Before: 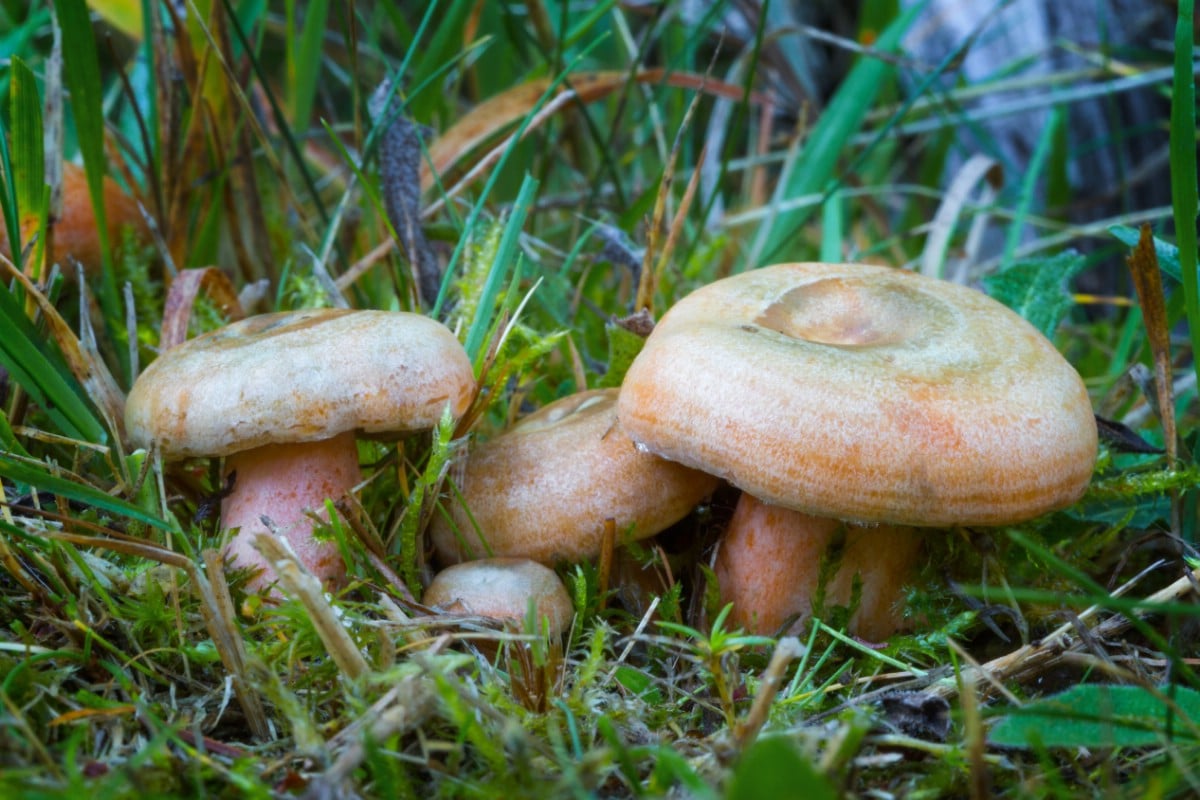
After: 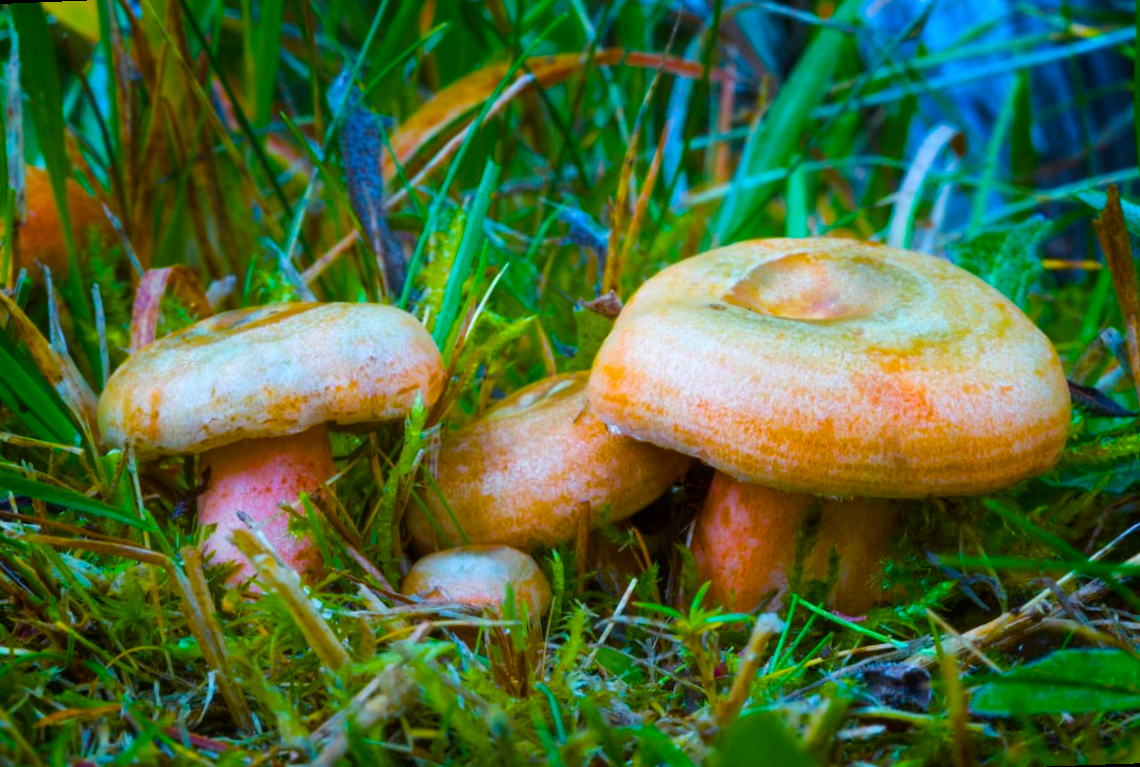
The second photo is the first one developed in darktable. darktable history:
color balance rgb: linear chroma grading › global chroma 42%, perceptual saturation grading › global saturation 42%, global vibrance 33%
rotate and perspective: rotation -2.12°, lens shift (vertical) 0.009, lens shift (horizontal) -0.008, automatic cropping original format, crop left 0.036, crop right 0.964, crop top 0.05, crop bottom 0.959
